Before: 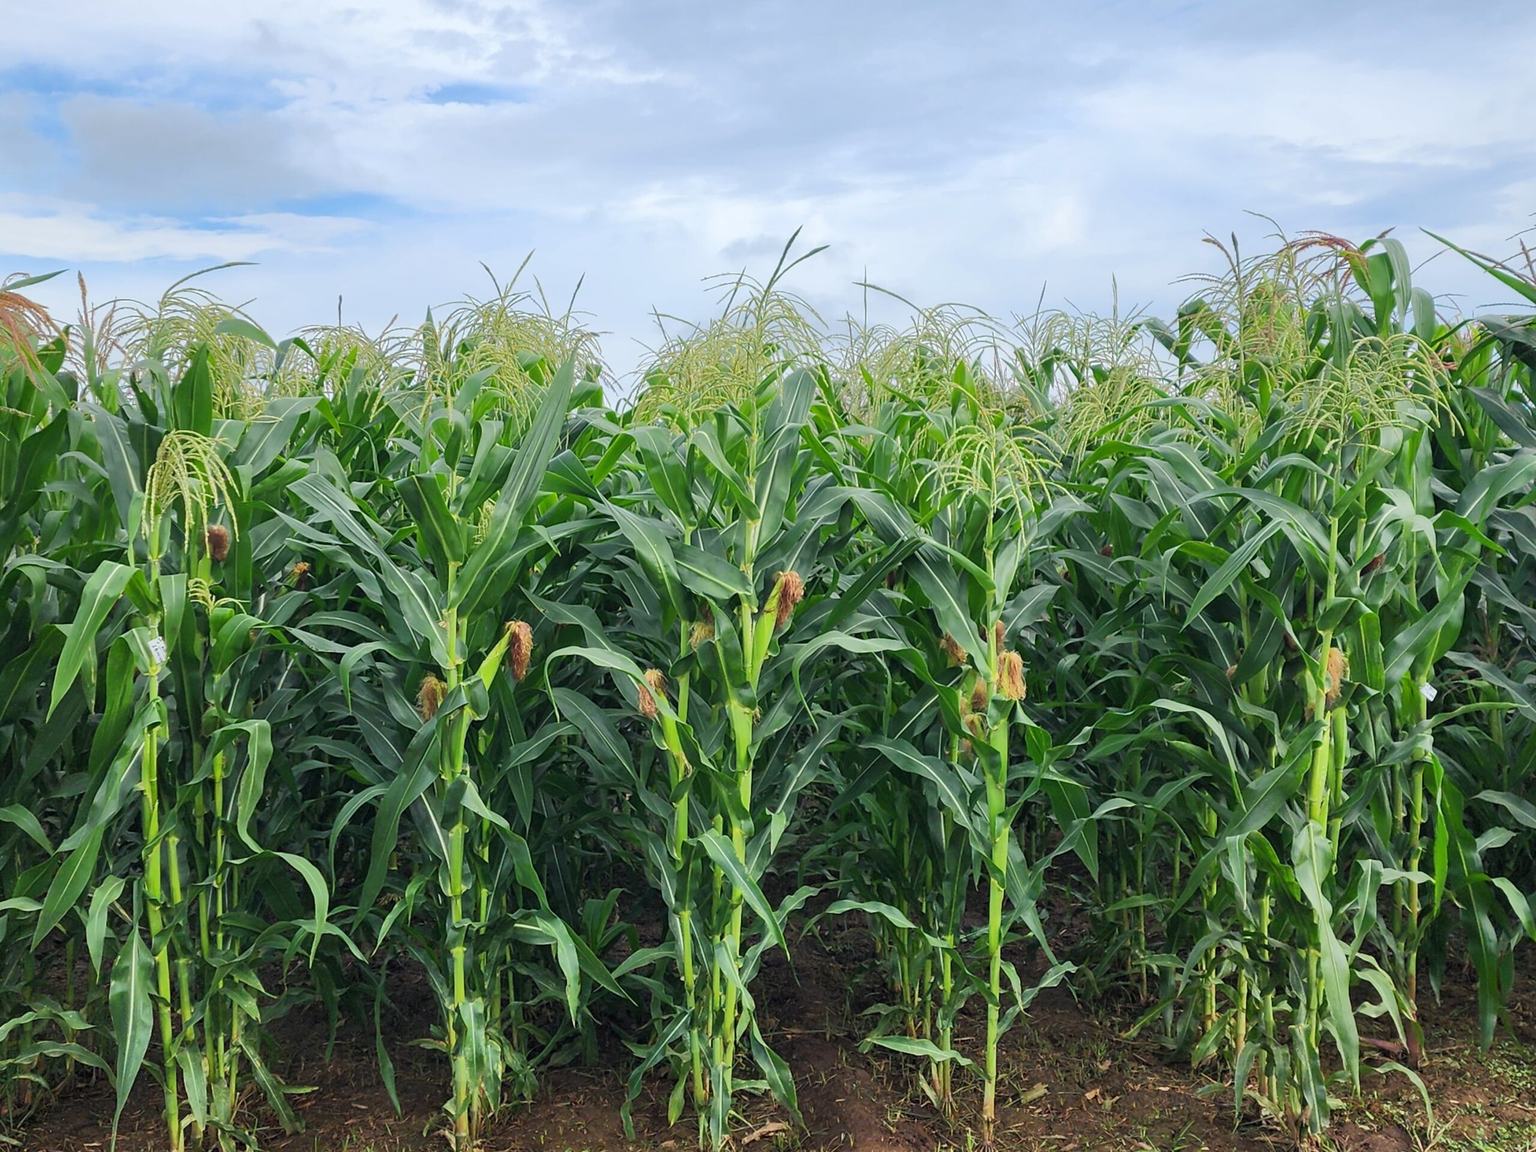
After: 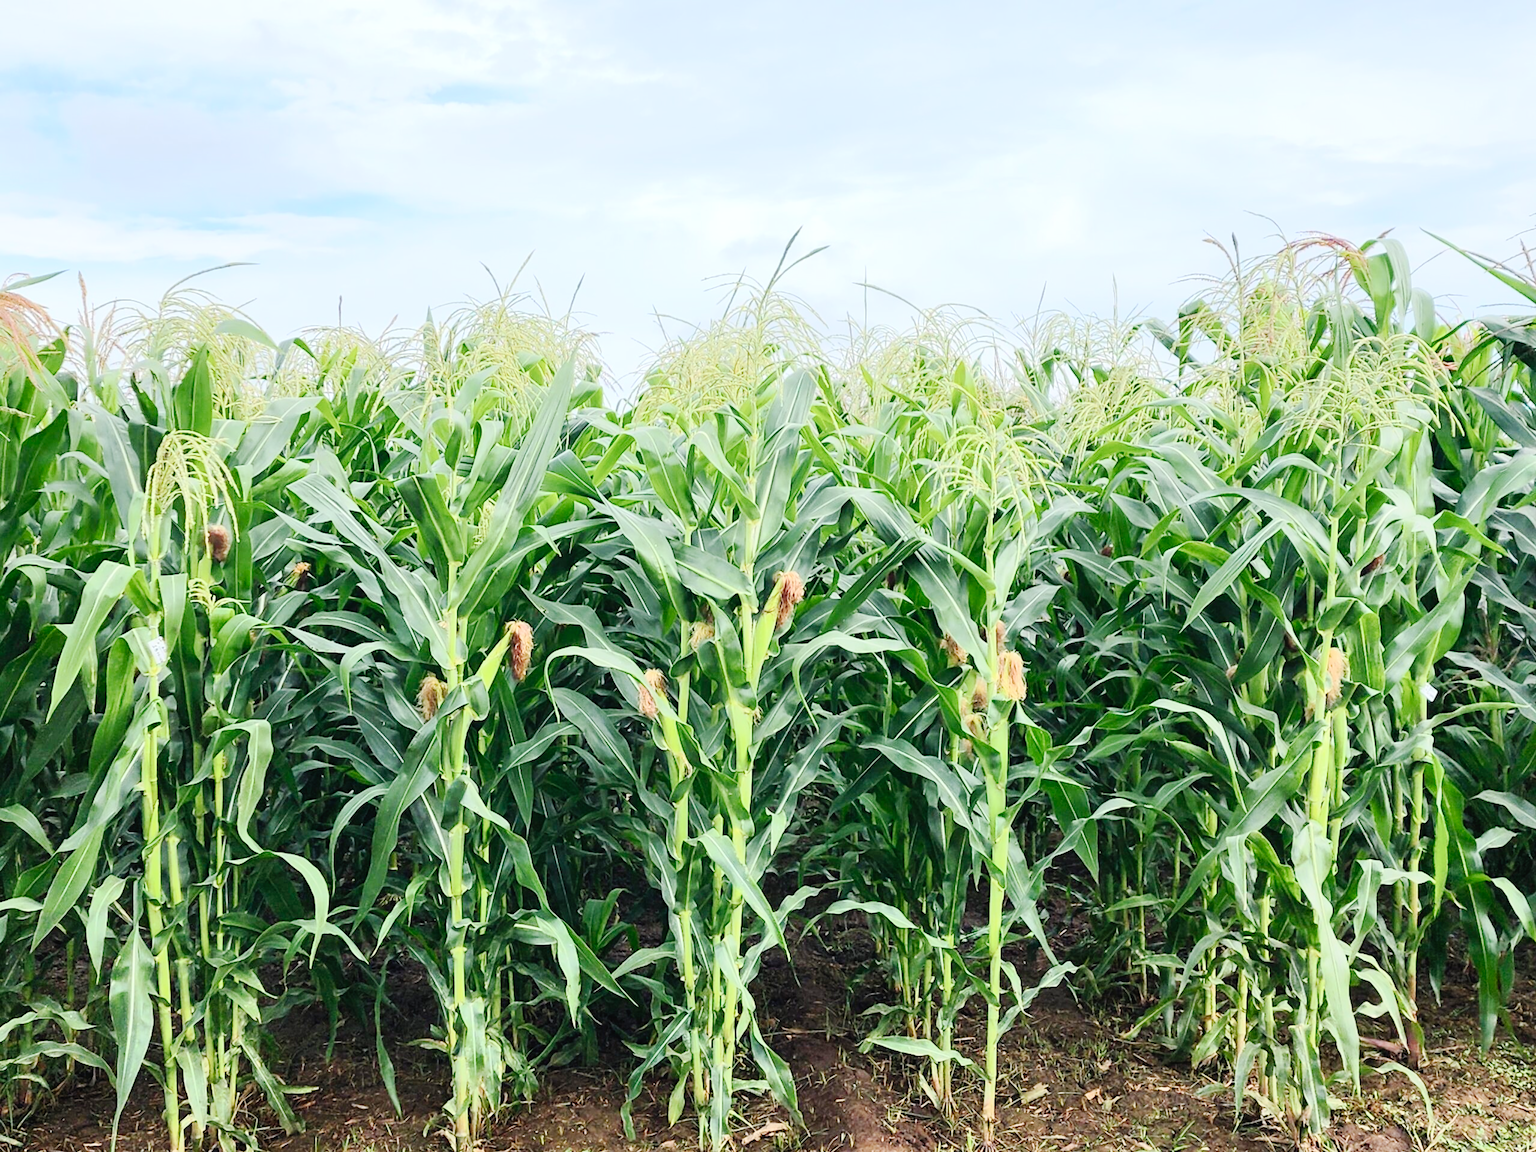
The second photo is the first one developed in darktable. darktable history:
exposure: exposure 0.611 EV, compensate highlight preservation false
tone curve: curves: ch0 [(0, 0.019) (0.066, 0.043) (0.189, 0.182) (0.359, 0.417) (0.485, 0.576) (0.656, 0.734) (0.851, 0.861) (0.997, 0.959)]; ch1 [(0, 0) (0.179, 0.123) (0.381, 0.36) (0.425, 0.41) (0.474, 0.472) (0.499, 0.501) (0.514, 0.517) (0.571, 0.584) (0.649, 0.677) (0.812, 0.856) (1, 1)]; ch2 [(0, 0) (0.246, 0.214) (0.421, 0.427) (0.459, 0.484) (0.5, 0.504) (0.518, 0.523) (0.529, 0.544) (0.56, 0.581) (0.617, 0.631) (0.744, 0.734) (0.867, 0.821) (0.993, 0.889)], preserve colors none
contrast brightness saturation: contrast 0.241, brightness 0.087
